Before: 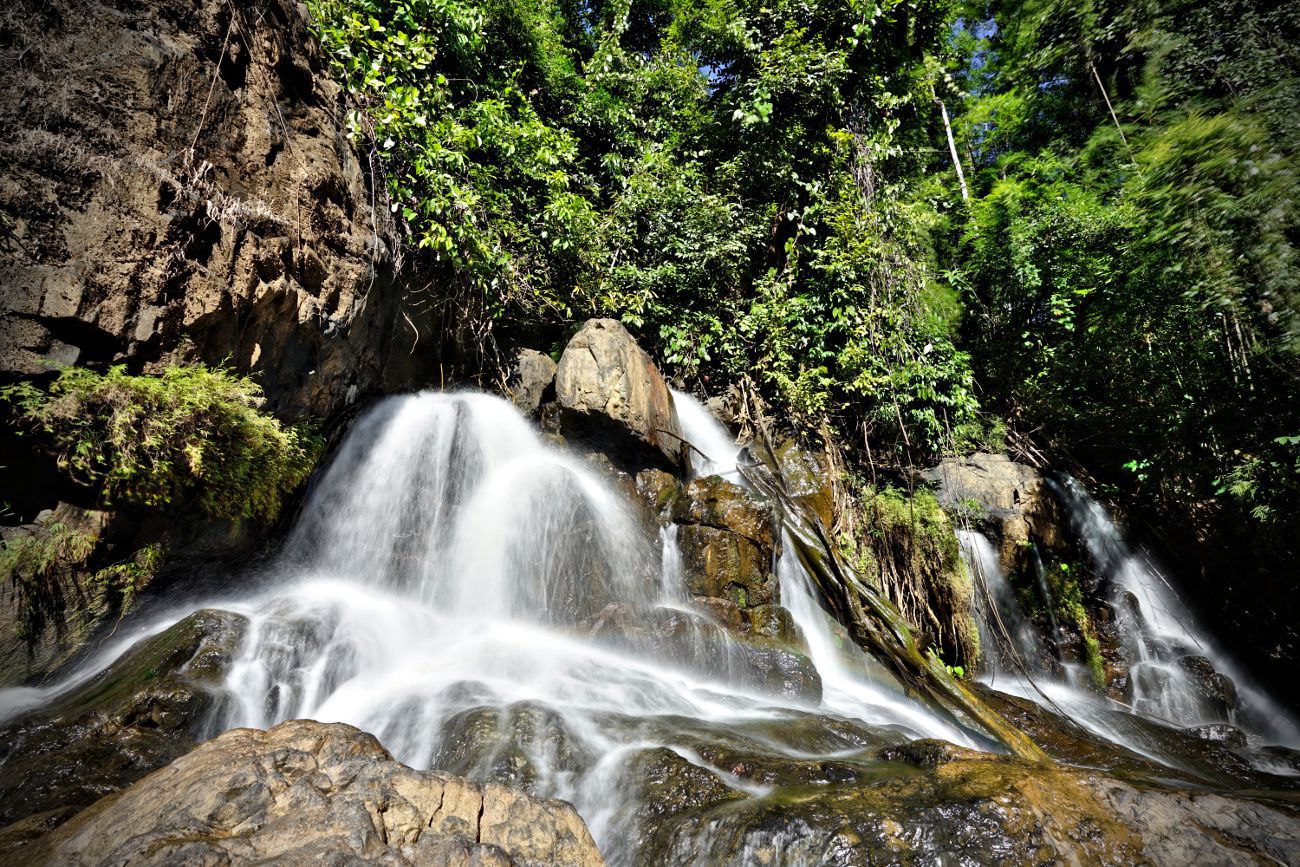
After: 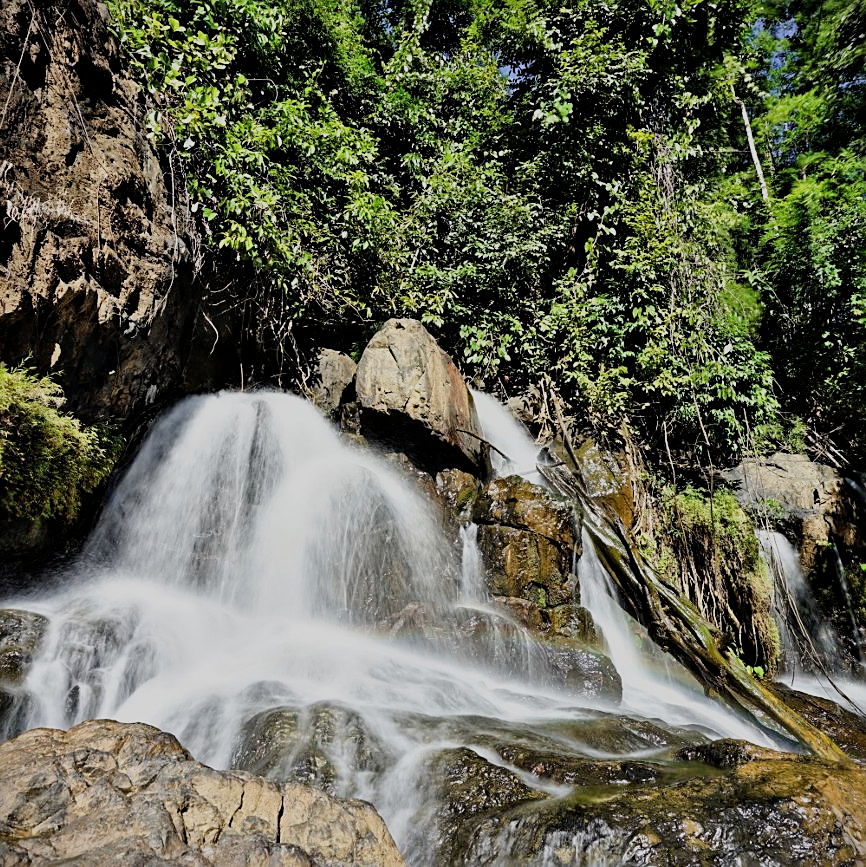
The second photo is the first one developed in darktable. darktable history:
filmic rgb: black relative exposure -16 EV, white relative exposure 6.92 EV, hardness 4.7
crop: left 15.419%, right 17.914%
sharpen: on, module defaults
